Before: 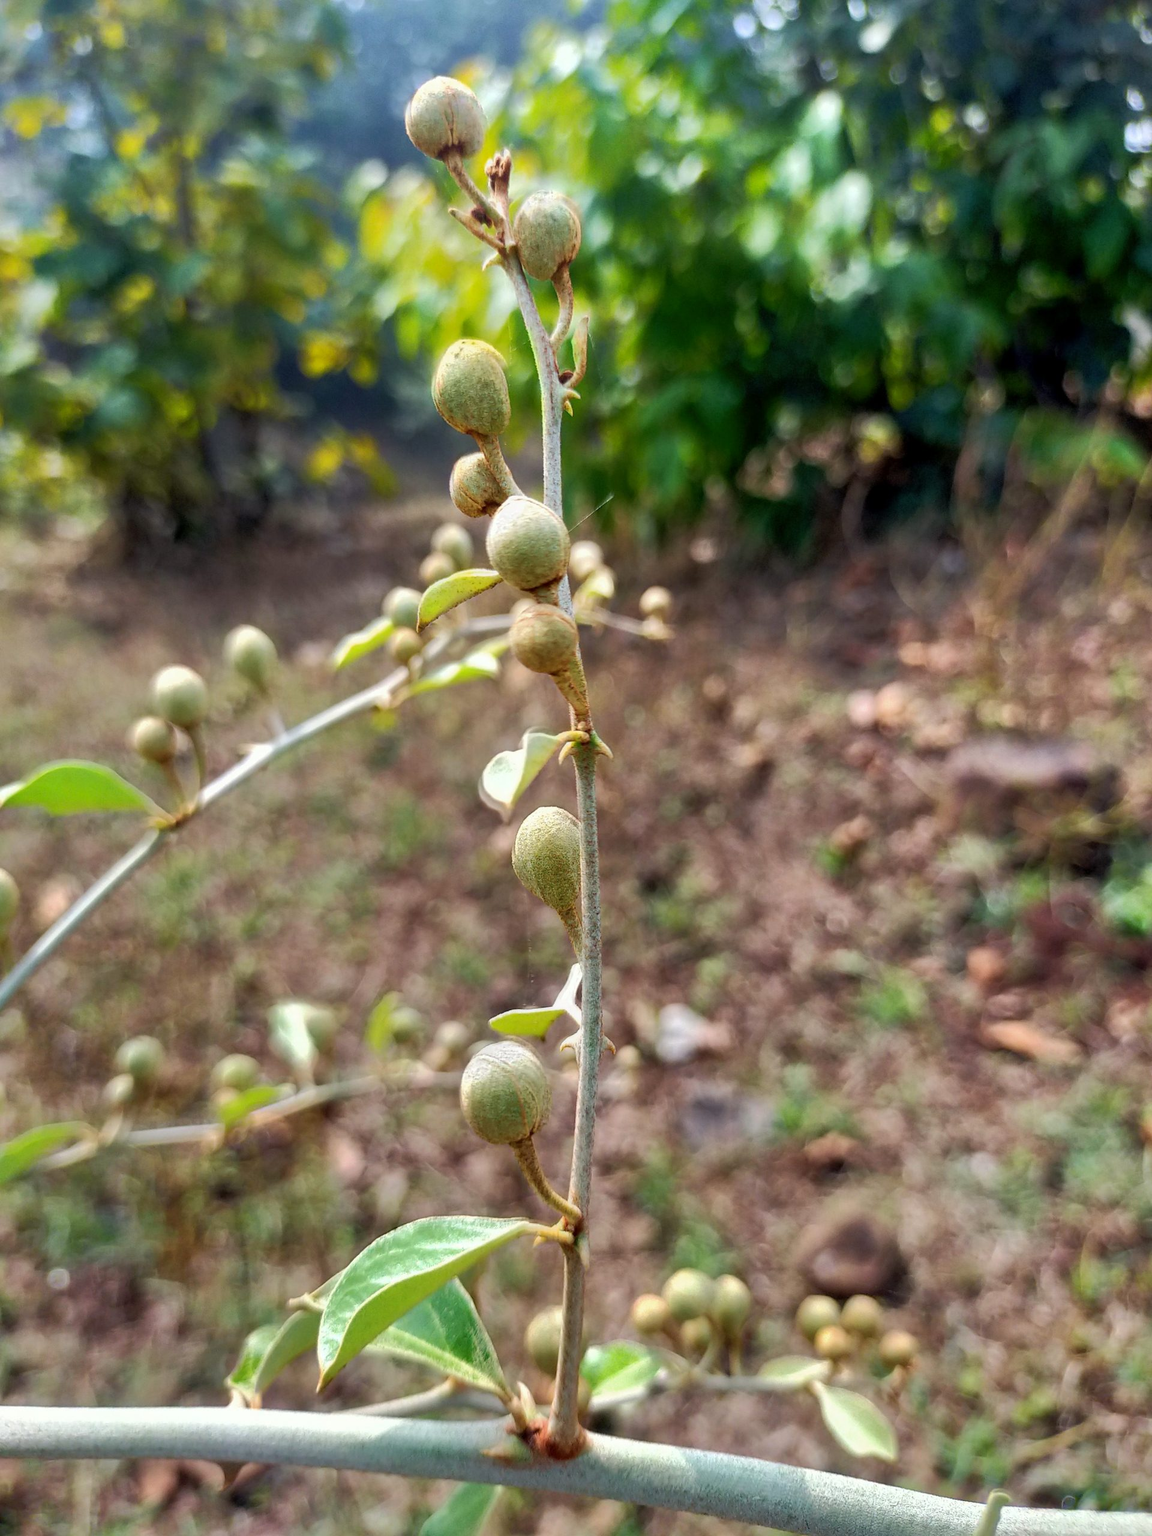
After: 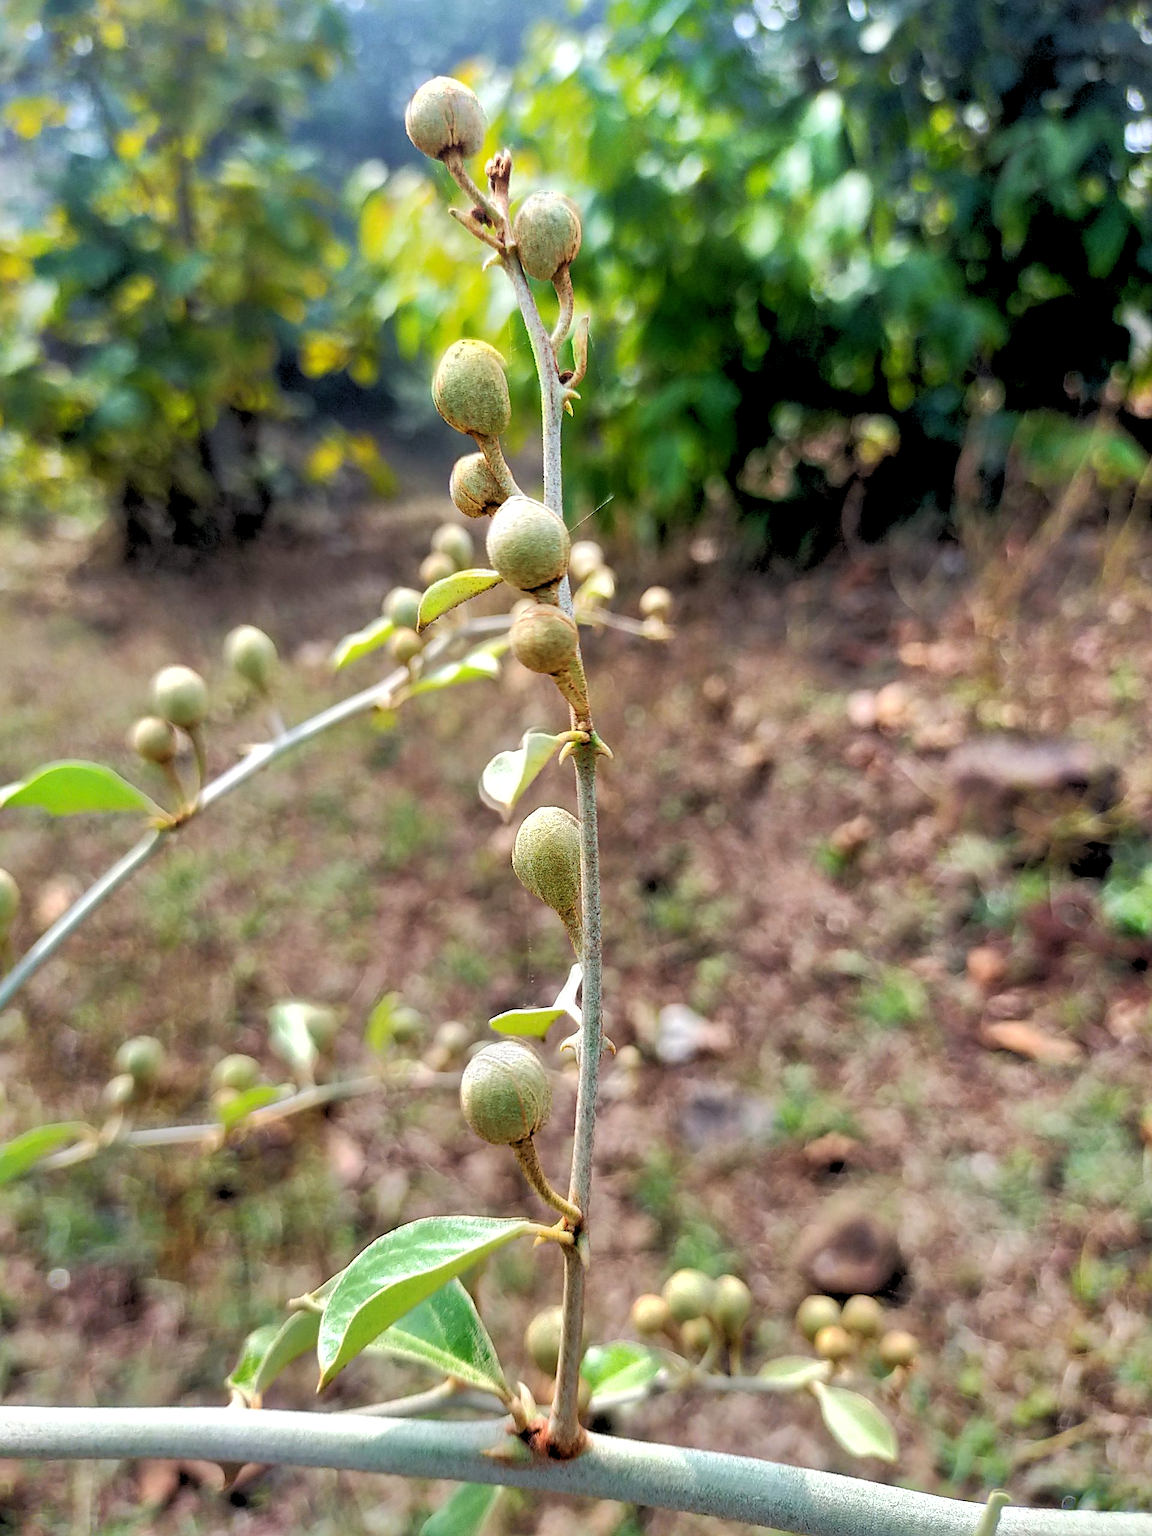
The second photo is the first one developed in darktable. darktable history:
rgb levels: levels [[0.013, 0.434, 0.89], [0, 0.5, 1], [0, 0.5, 1]]
sharpen: on, module defaults
